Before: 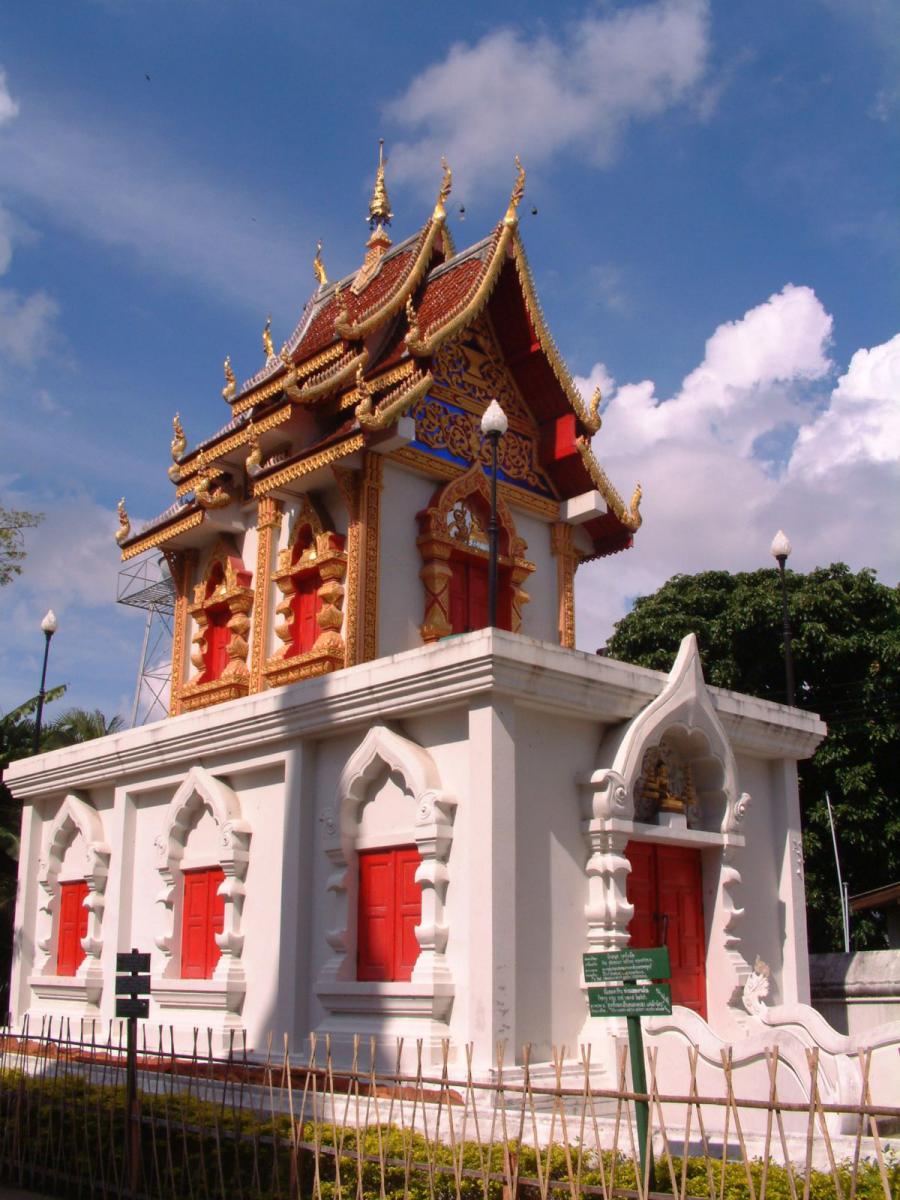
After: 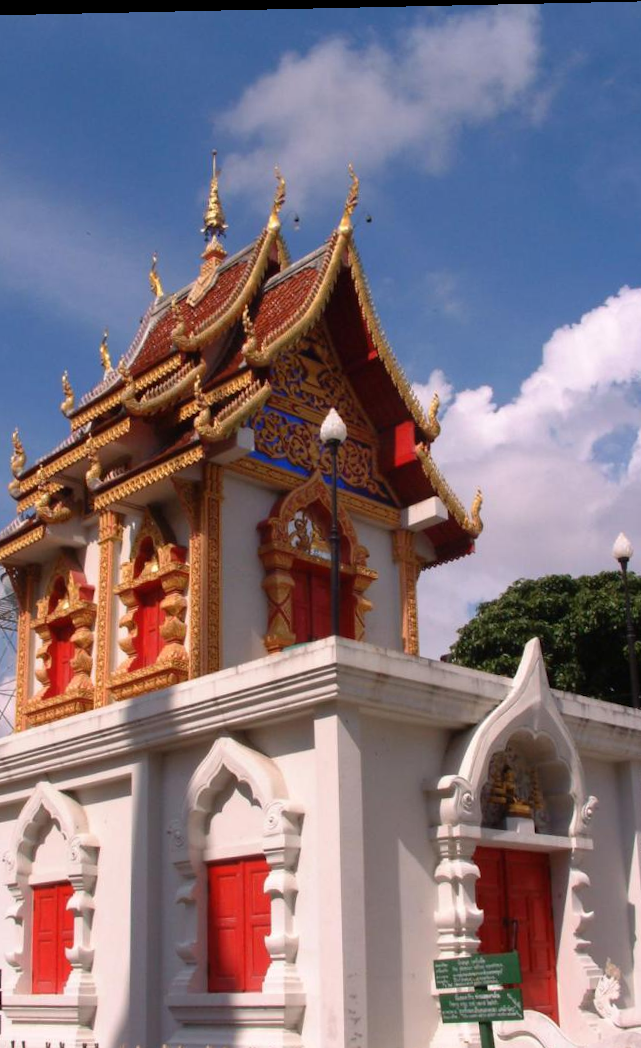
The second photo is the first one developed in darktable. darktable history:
crop: left 18.479%, right 12.2%, bottom 13.971%
rotate and perspective: rotation -1.24°, automatic cropping off
